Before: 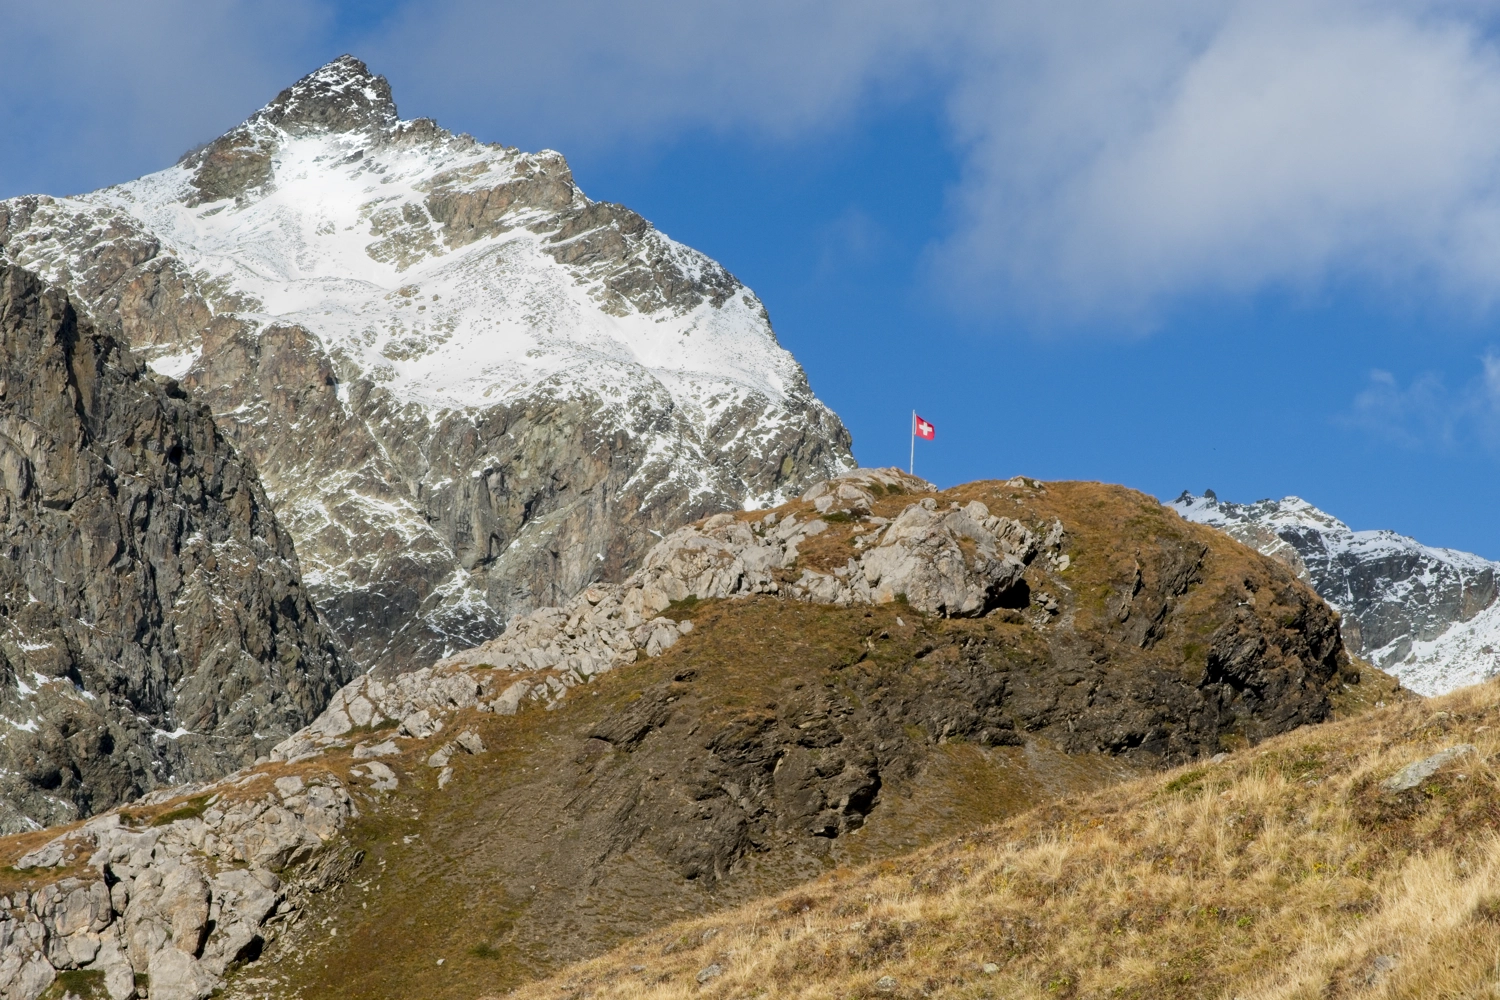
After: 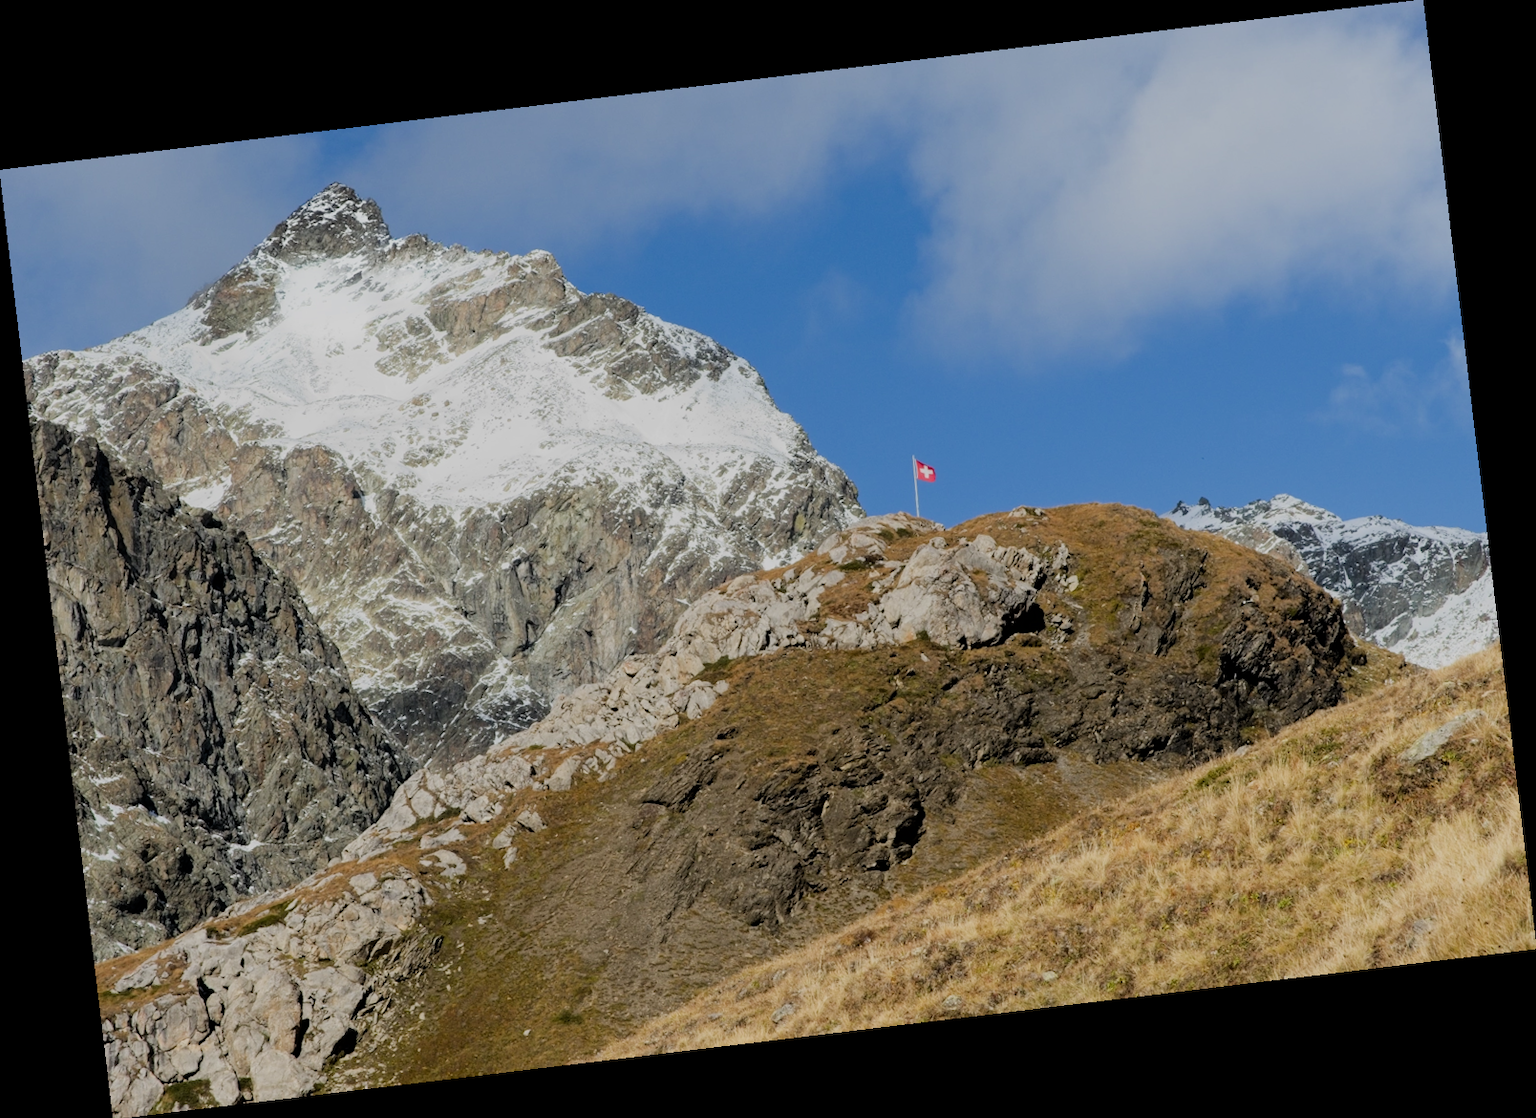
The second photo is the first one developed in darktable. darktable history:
filmic rgb: black relative exposure -7.65 EV, white relative exposure 4.56 EV, hardness 3.61
rotate and perspective: rotation -6.83°, automatic cropping off
